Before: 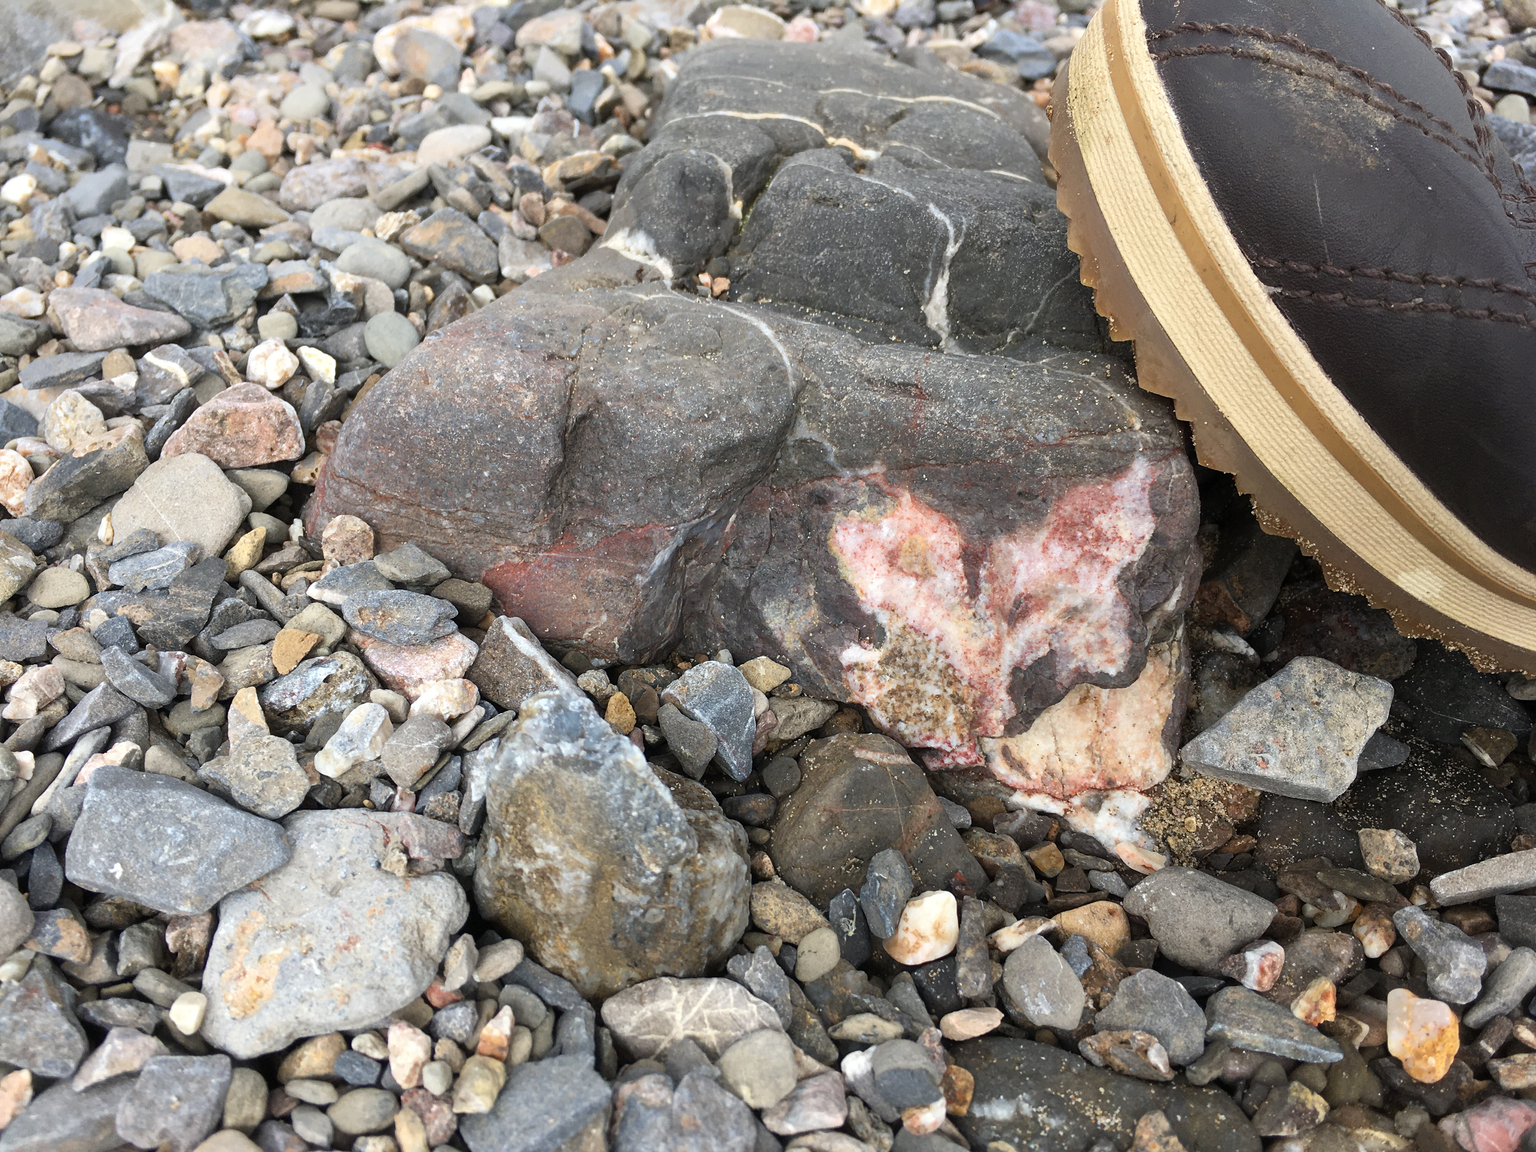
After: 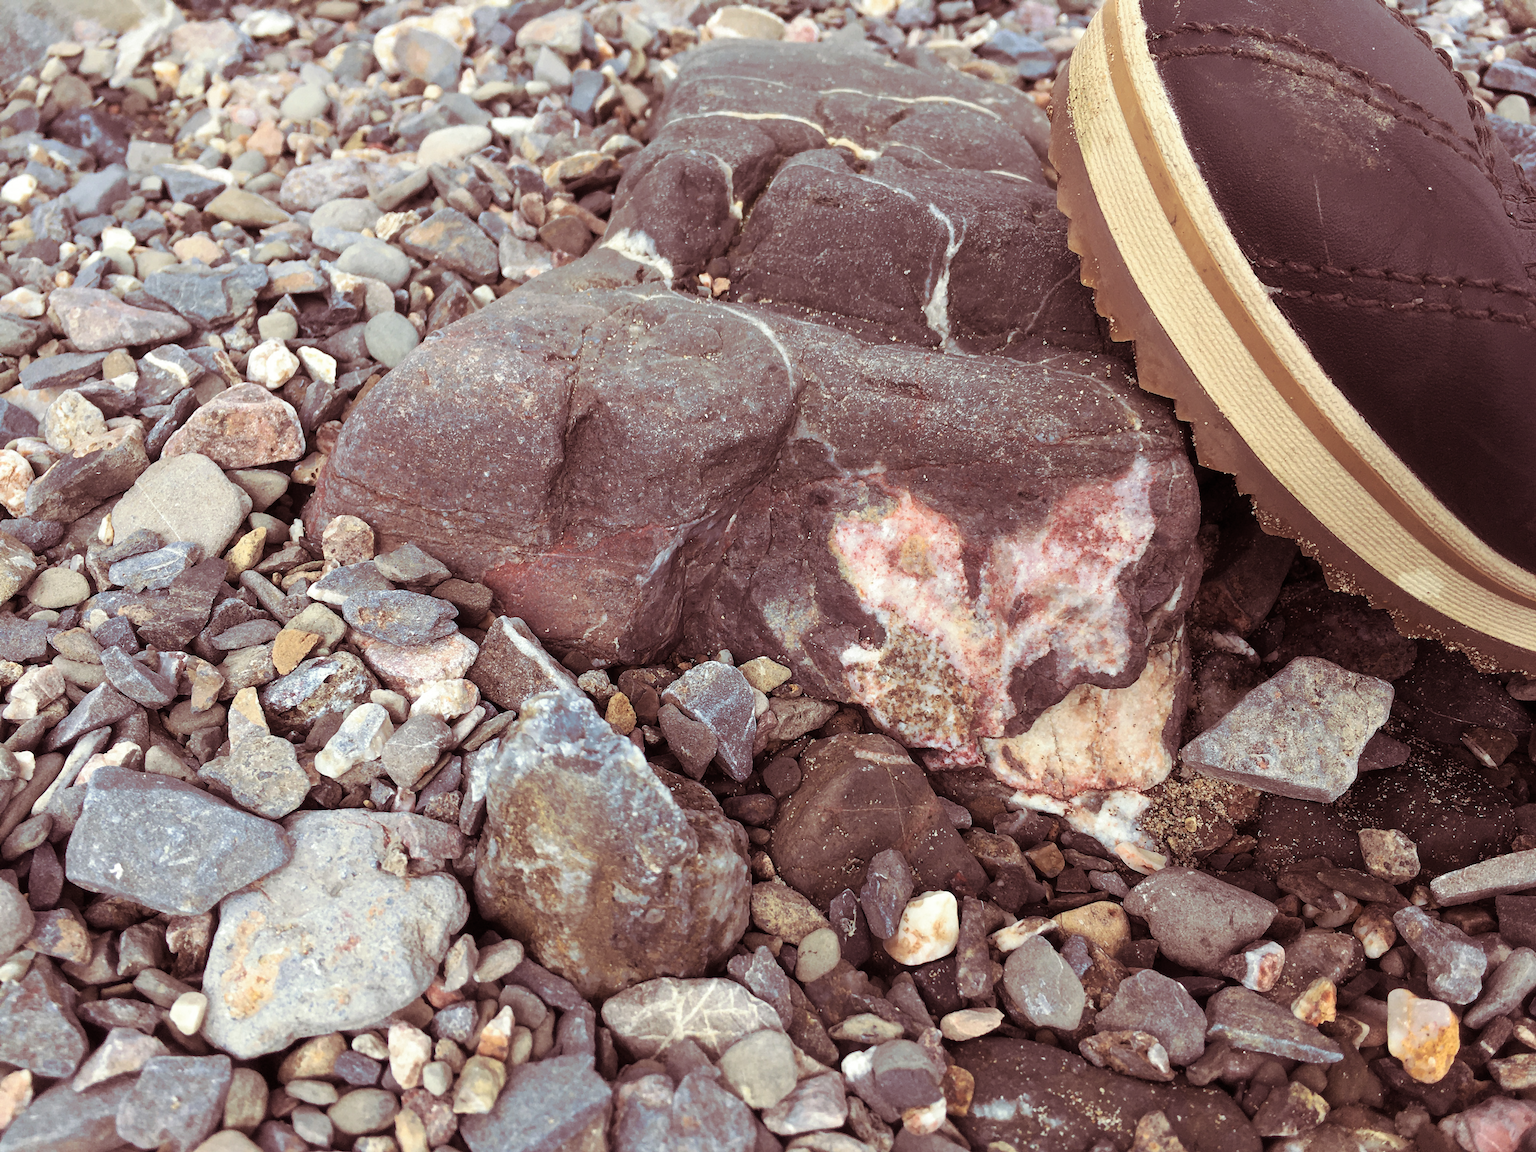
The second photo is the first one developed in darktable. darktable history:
split-toning: on, module defaults
base curve: curves: ch0 [(0, 0) (0.472, 0.455) (1, 1)], preserve colors none
